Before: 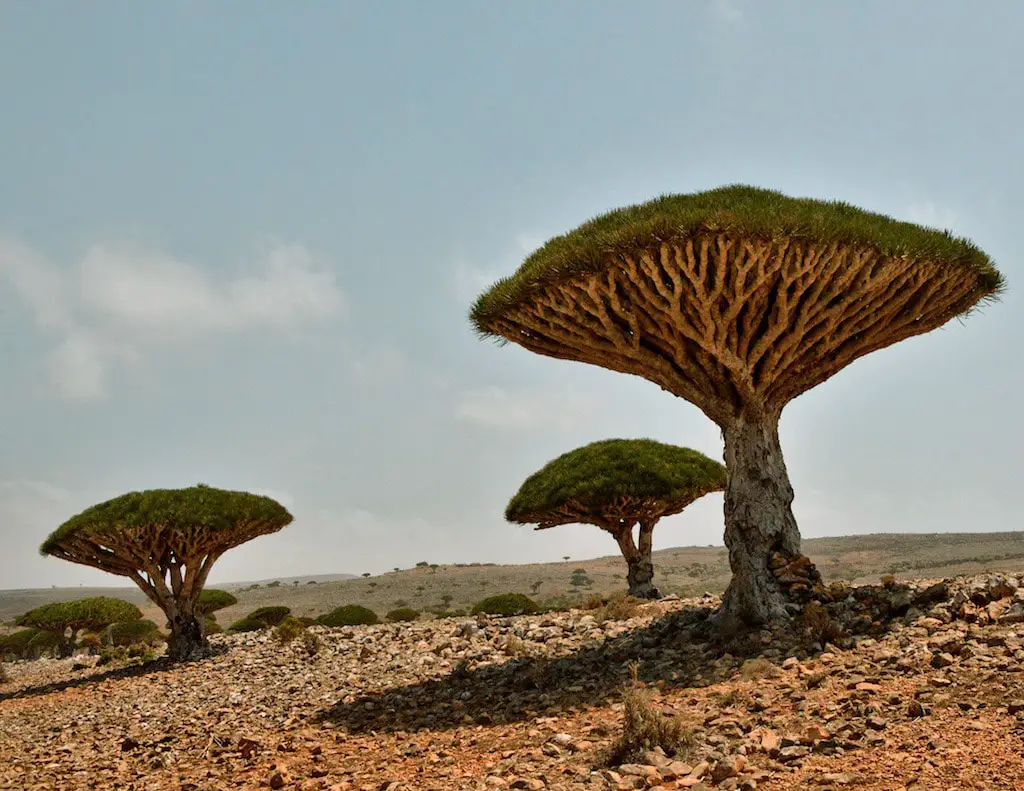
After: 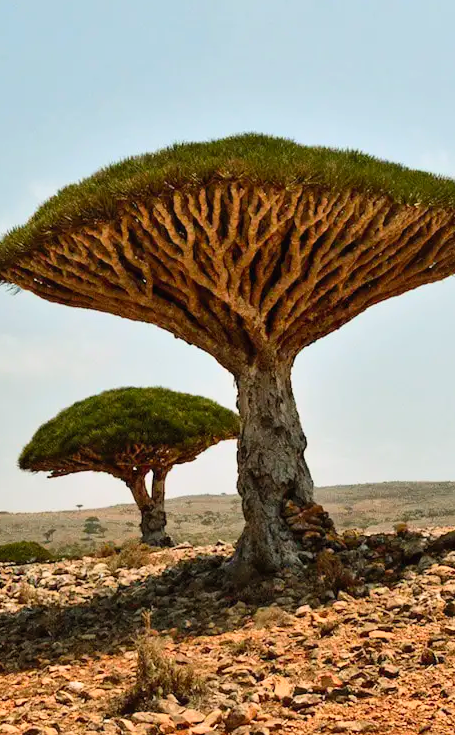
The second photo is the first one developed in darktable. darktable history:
exposure: compensate highlight preservation false
contrast brightness saturation: contrast 0.2, brightness 0.16, saturation 0.22
crop: left 47.628%, top 6.643%, right 7.874%
